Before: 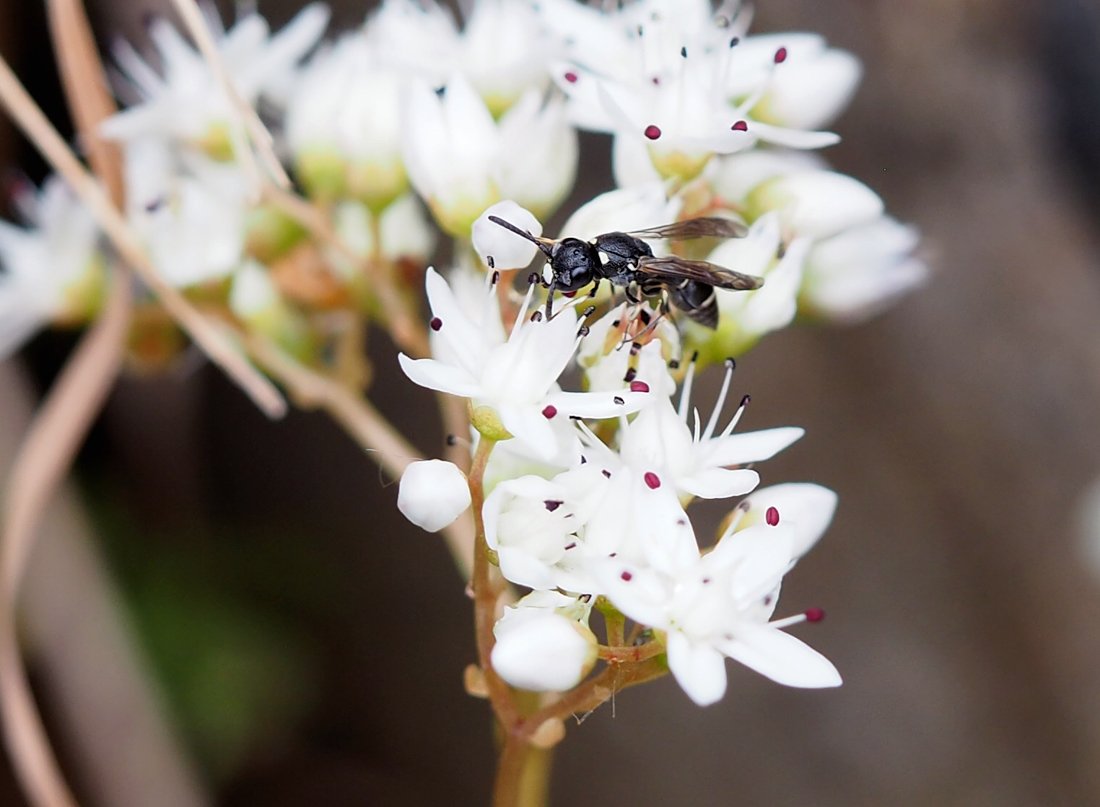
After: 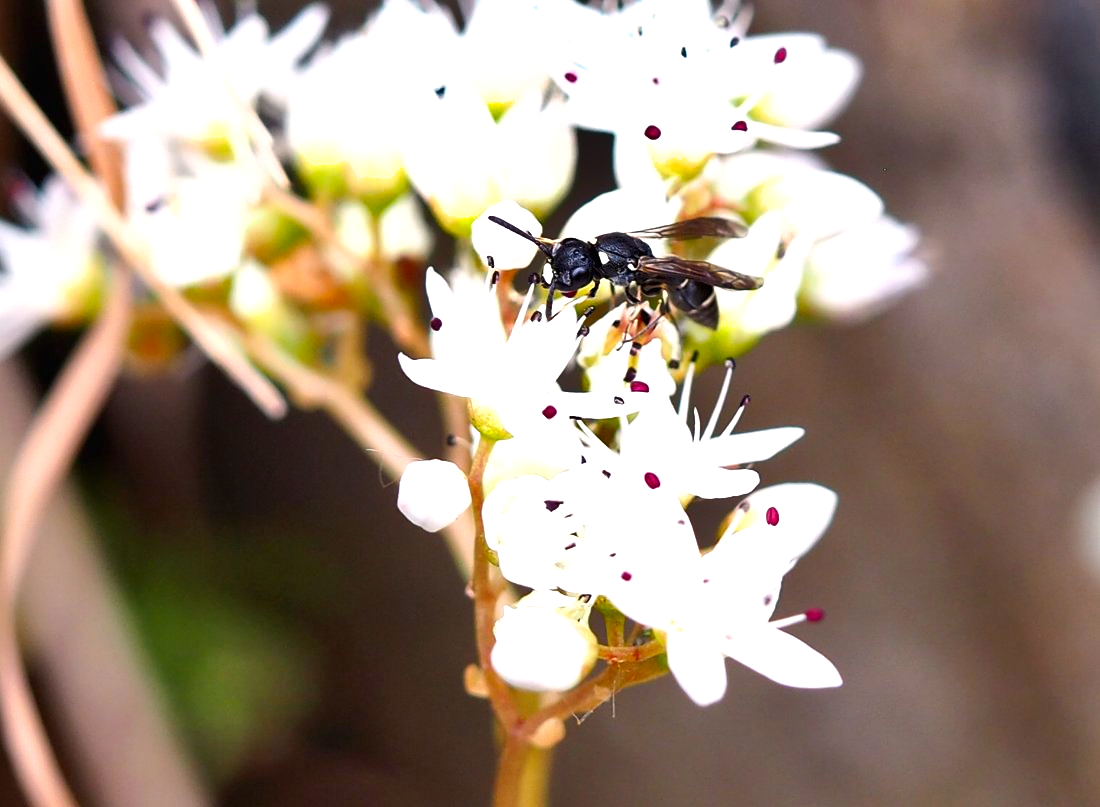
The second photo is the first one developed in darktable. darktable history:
color correction: highlights a* 3.27, highlights b* 2.08, saturation 1.23
shadows and highlights: low approximation 0.01, soften with gaussian
exposure: black level correction 0, exposure 0.694 EV, compensate highlight preservation false
